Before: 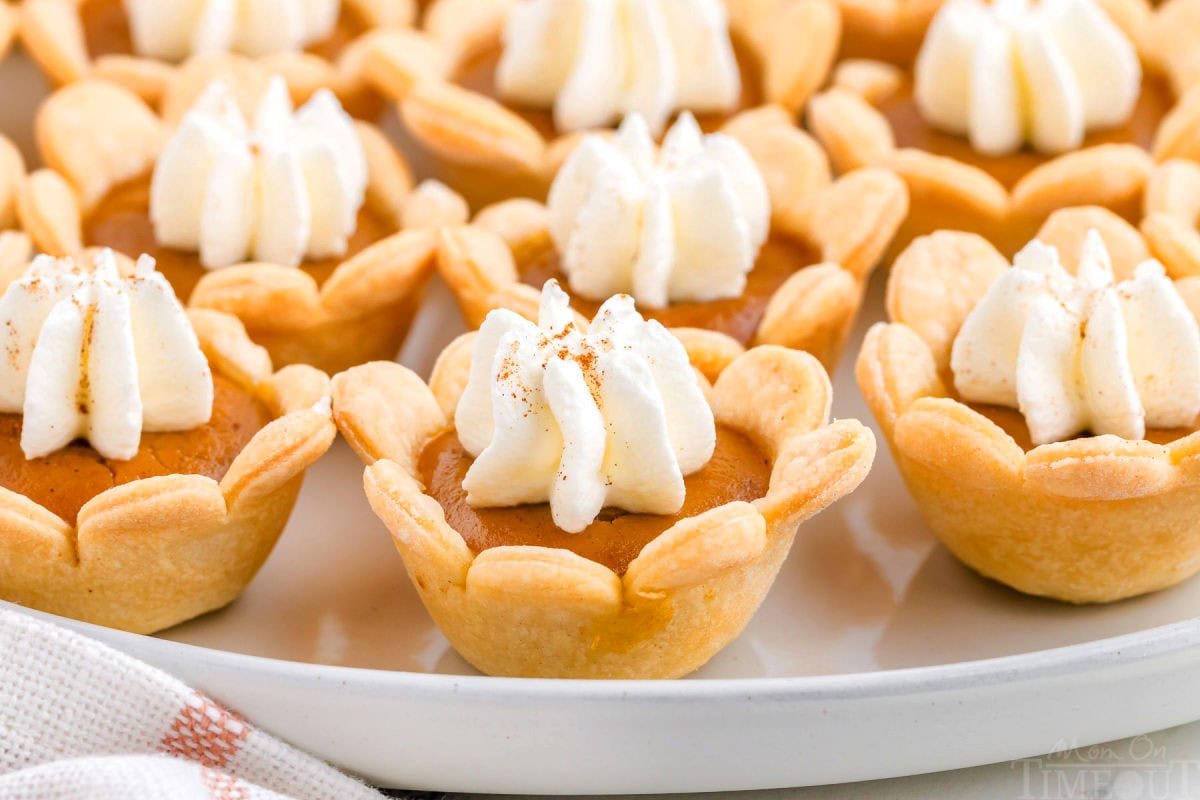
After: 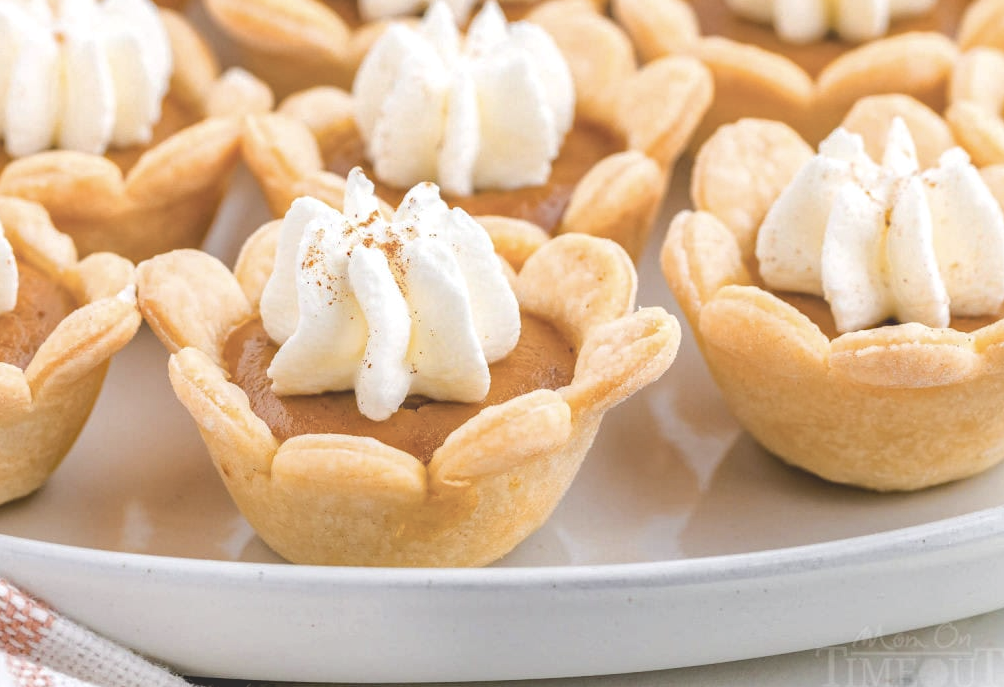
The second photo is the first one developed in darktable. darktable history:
tone equalizer: -8 EV -0.379 EV, -7 EV -0.419 EV, -6 EV -0.298 EV, -5 EV -0.218 EV, -3 EV 0.223 EV, -2 EV 0.342 EV, -1 EV 0.405 EV, +0 EV 0.388 EV, edges refinement/feathering 500, mask exposure compensation -1.57 EV, preserve details no
exposure: exposure 0.219 EV, compensate exposure bias true, compensate highlight preservation false
color correction: highlights a* 0.053, highlights b* -0.731
contrast brightness saturation: contrast -0.26, saturation -0.428
crop: left 16.313%, top 14.085%
local contrast: detail 109%
haze removal: strength 0.301, distance 0.253, compatibility mode true
